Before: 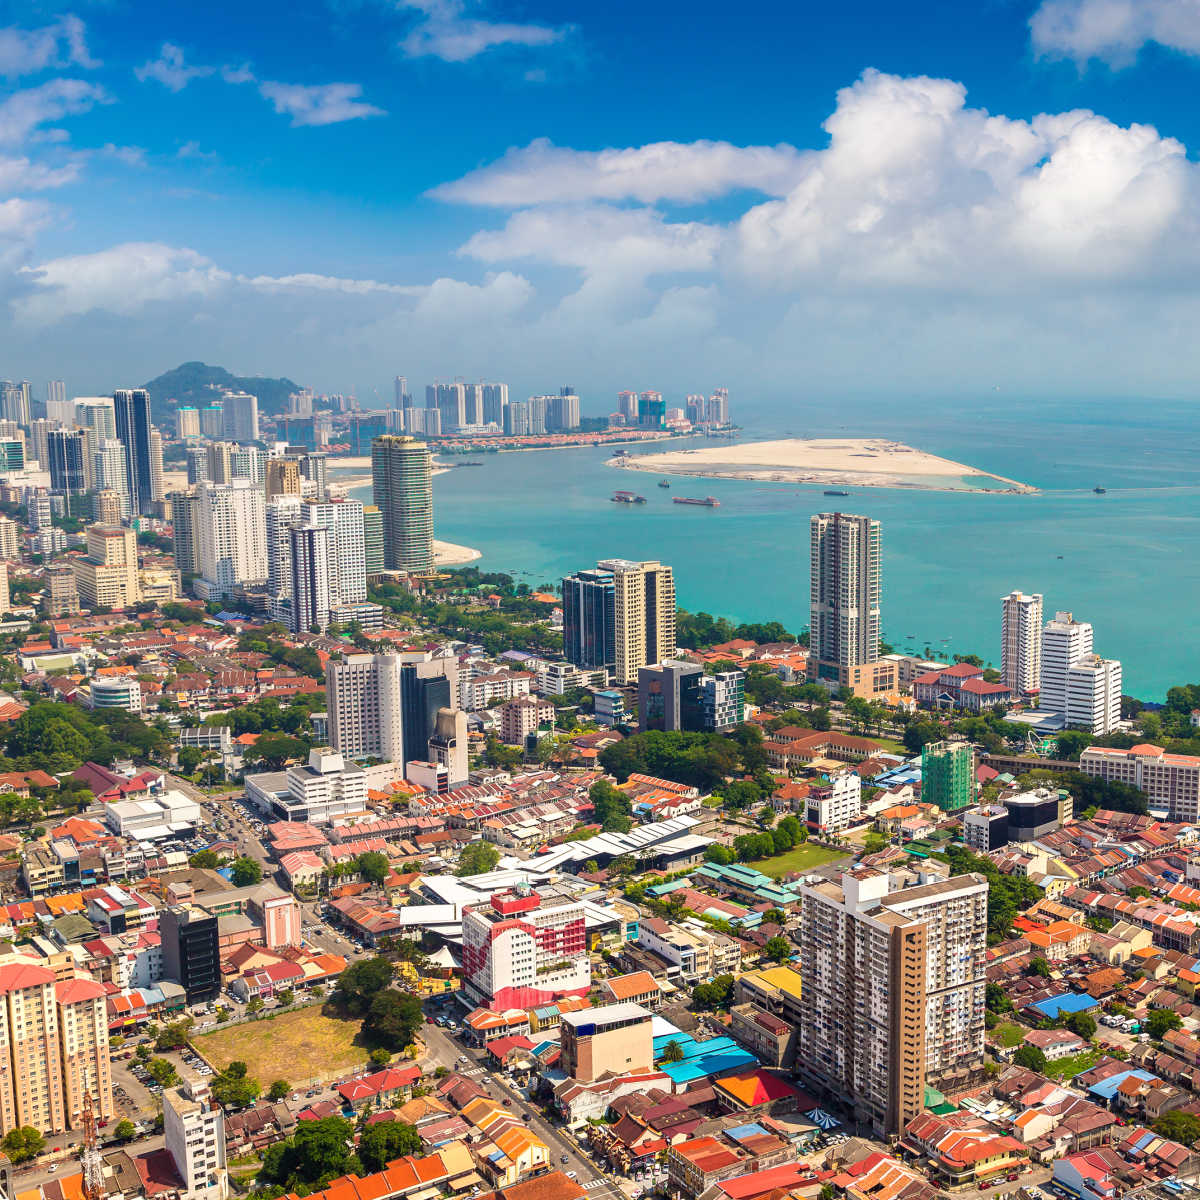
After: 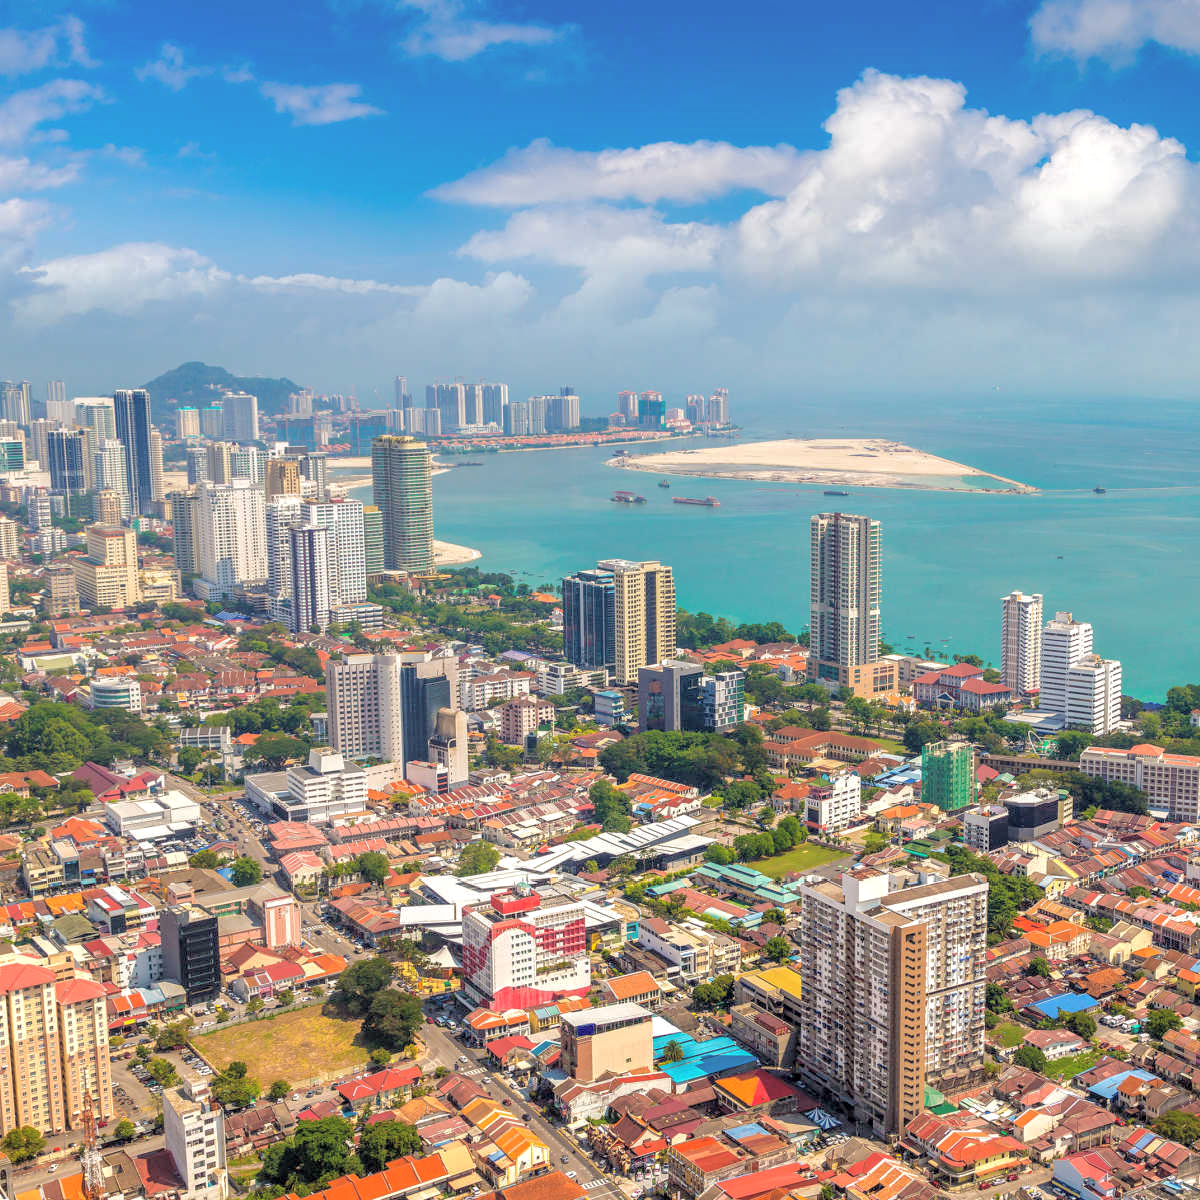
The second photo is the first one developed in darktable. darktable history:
tone curve: curves: ch0 [(0, 0) (0.004, 0.008) (0.077, 0.156) (0.169, 0.29) (0.774, 0.774) (1, 1)], color space Lab, independent channels, preserve colors none
local contrast: on, module defaults
